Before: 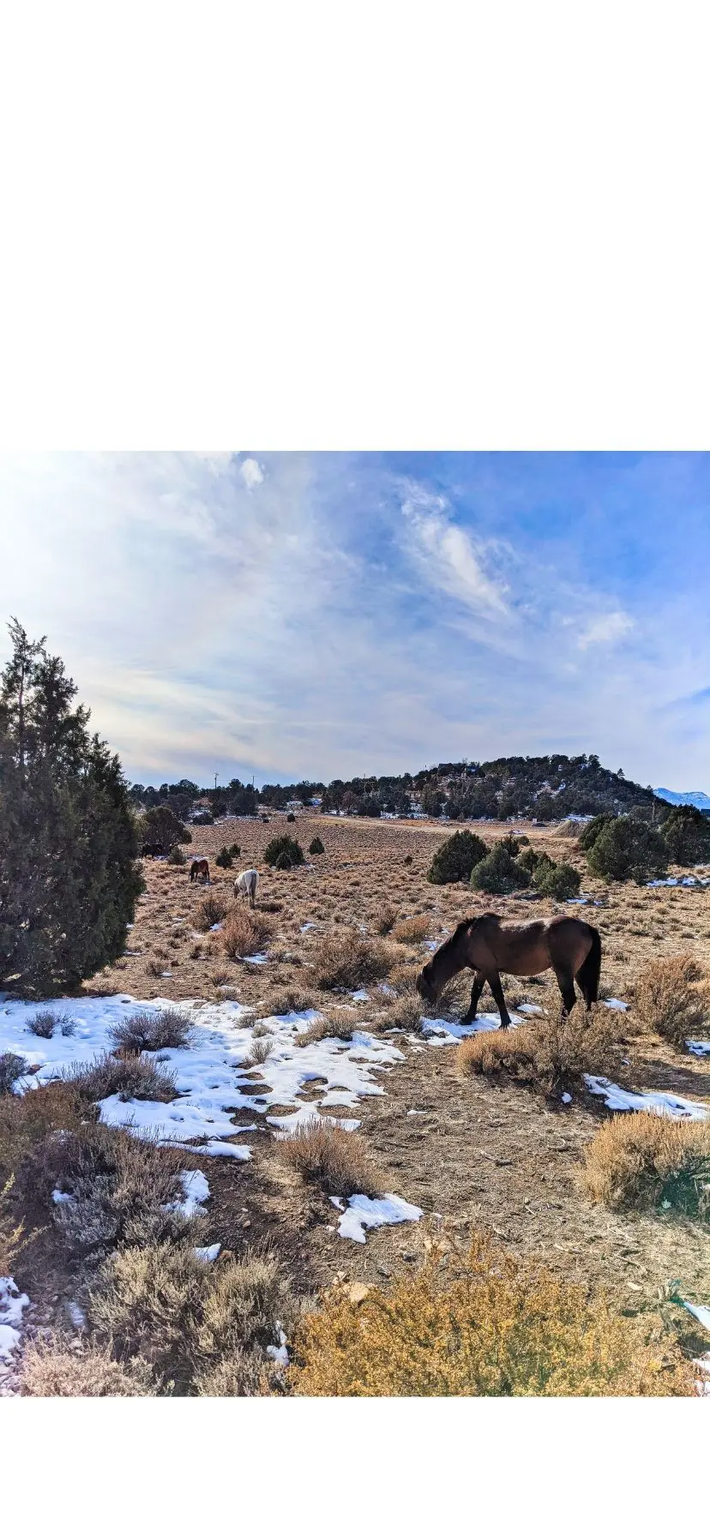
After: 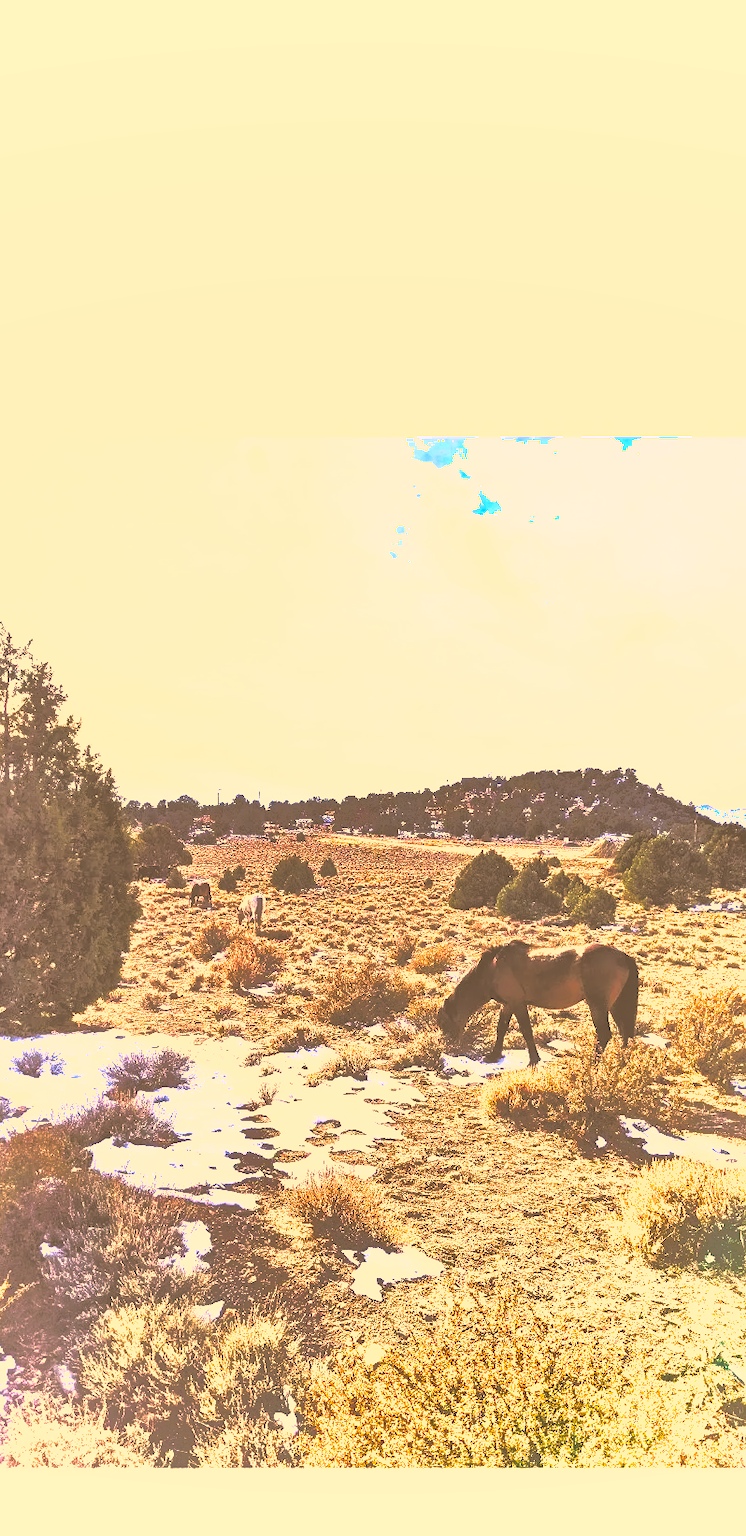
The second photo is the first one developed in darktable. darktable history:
exposure: black level correction -0.062, exposure -0.05 EV, compensate highlight preservation false
shadows and highlights: shadows -19.92, highlights -73.52
tone curve: curves: ch0 [(0, 0.013) (0.074, 0.044) (0.251, 0.234) (0.472, 0.511) (0.63, 0.752) (0.746, 0.866) (0.899, 0.956) (1, 1)]; ch1 [(0, 0) (0.08, 0.08) (0.347, 0.394) (0.455, 0.441) (0.5, 0.5) (0.517, 0.53) (0.563, 0.611) (0.617, 0.682) (0.756, 0.788) (0.92, 0.92) (1, 1)]; ch2 [(0, 0) (0.096, 0.056) (0.304, 0.204) (0.5, 0.5) (0.539, 0.575) (0.597, 0.644) (0.92, 0.92) (1, 1)], color space Lab, linked channels, preserve colors none
vignetting: fall-off start 97.96%, fall-off radius 98.81%, brightness 0.047, saturation 0.002, width/height ratio 1.424
tone equalizer: -8 EV -1.09 EV, -7 EV -1.04 EV, -6 EV -0.864 EV, -5 EV -0.606 EV, -3 EV 0.553 EV, -2 EV 0.88 EV, -1 EV 1.01 EV, +0 EV 1.07 EV
crop: left 2.268%, top 3.306%, right 1.23%, bottom 4.957%
levels: levels [0.062, 0.494, 0.925]
color correction: highlights a* 17.99, highlights b* 34.96, shadows a* 1.88, shadows b* 5.83, saturation 1.04
